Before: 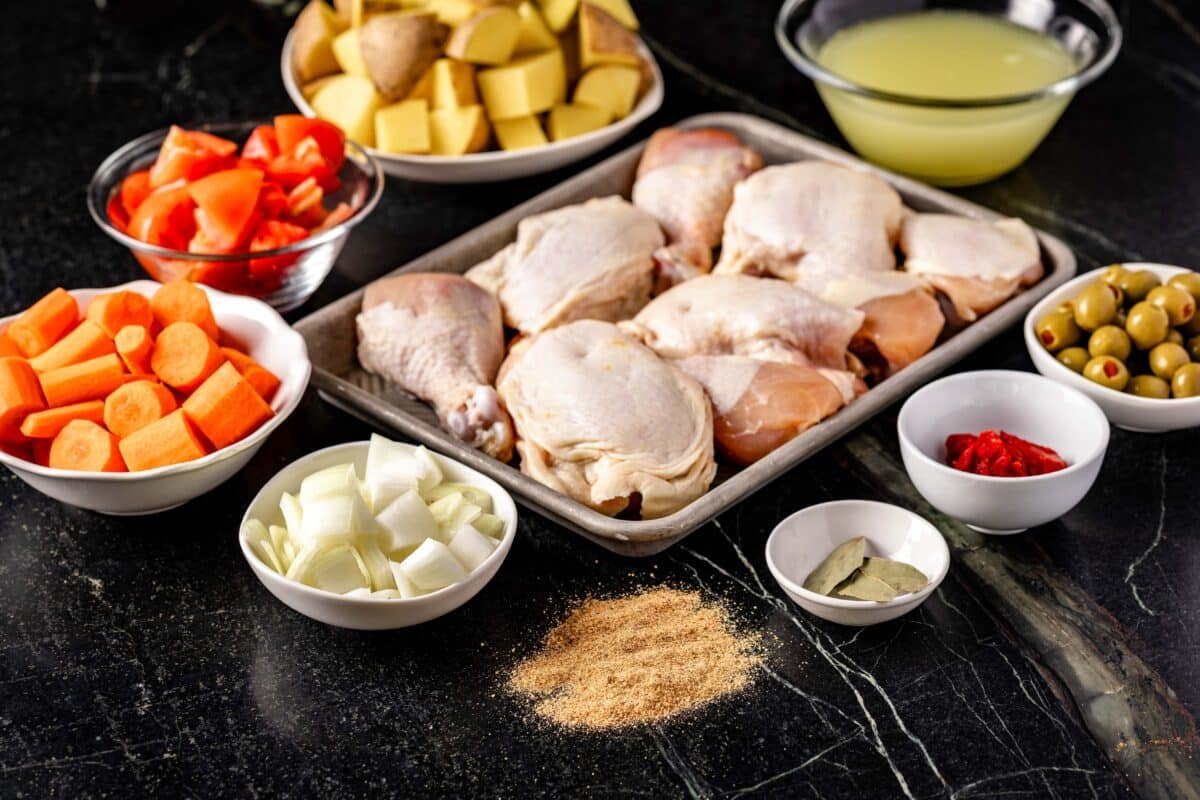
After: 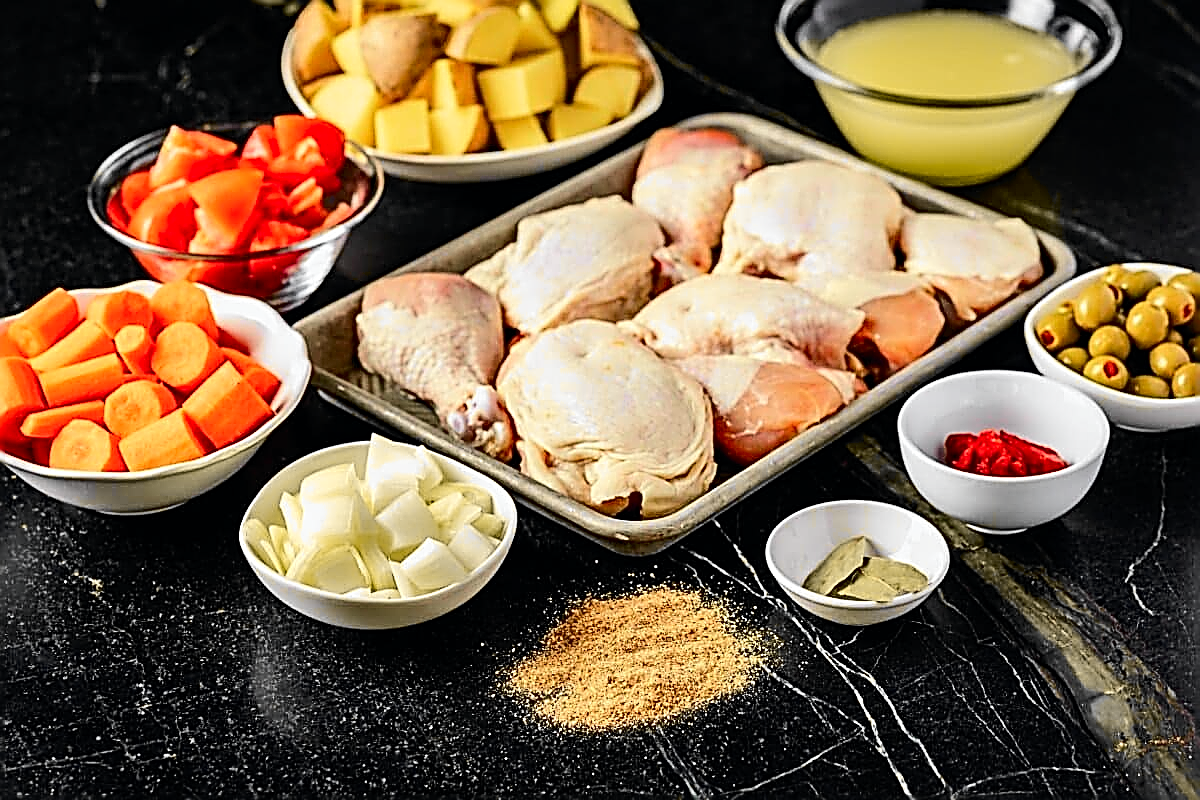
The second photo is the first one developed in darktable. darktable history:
sharpen: amount 2
tone curve: curves: ch0 [(0, 0) (0.071, 0.047) (0.266, 0.26) (0.483, 0.554) (0.753, 0.811) (1, 0.983)]; ch1 [(0, 0) (0.346, 0.307) (0.408, 0.387) (0.463, 0.465) (0.482, 0.493) (0.502, 0.499) (0.517, 0.502) (0.55, 0.548) (0.597, 0.61) (0.651, 0.698) (1, 1)]; ch2 [(0, 0) (0.346, 0.34) (0.434, 0.46) (0.485, 0.494) (0.5, 0.498) (0.517, 0.506) (0.526, 0.545) (0.583, 0.61) (0.625, 0.659) (1, 1)], color space Lab, independent channels, preserve colors none
